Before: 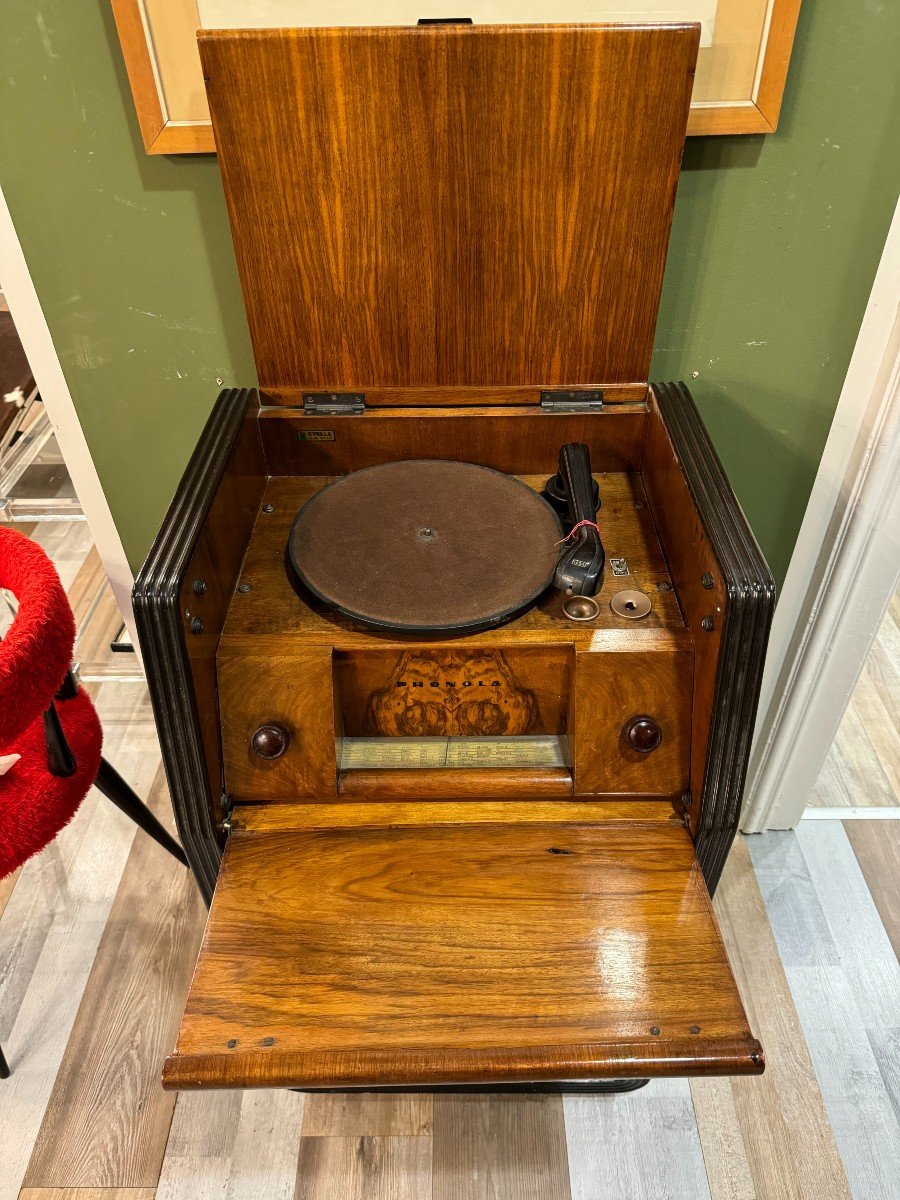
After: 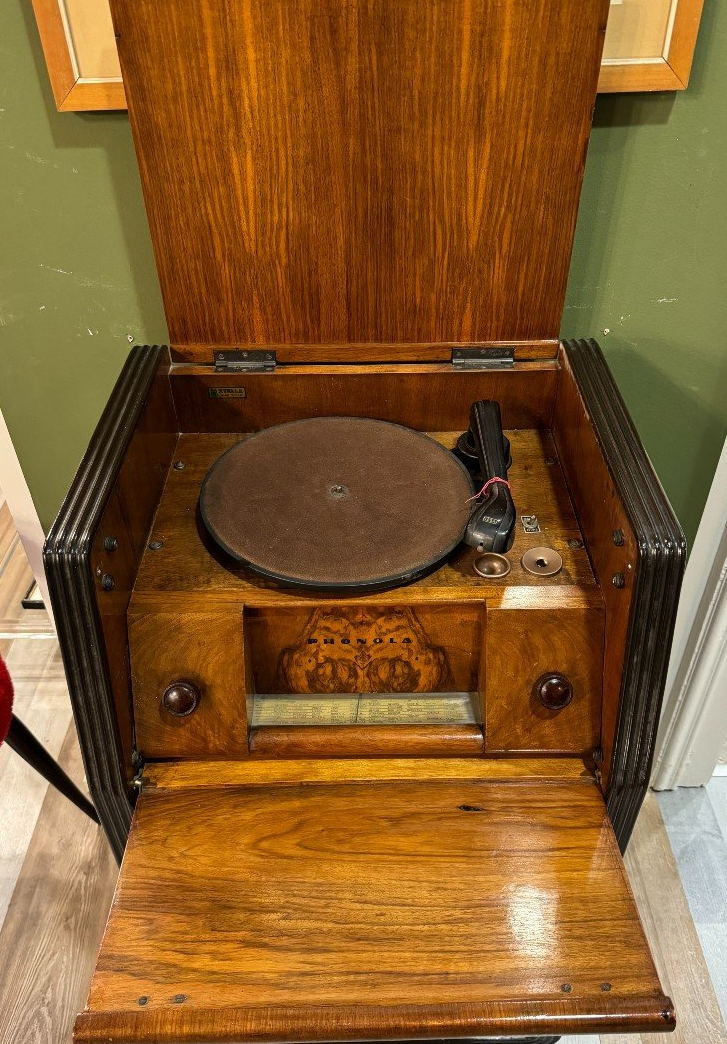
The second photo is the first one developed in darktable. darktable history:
crop: left 9.947%, top 3.663%, right 9.192%, bottom 9.262%
